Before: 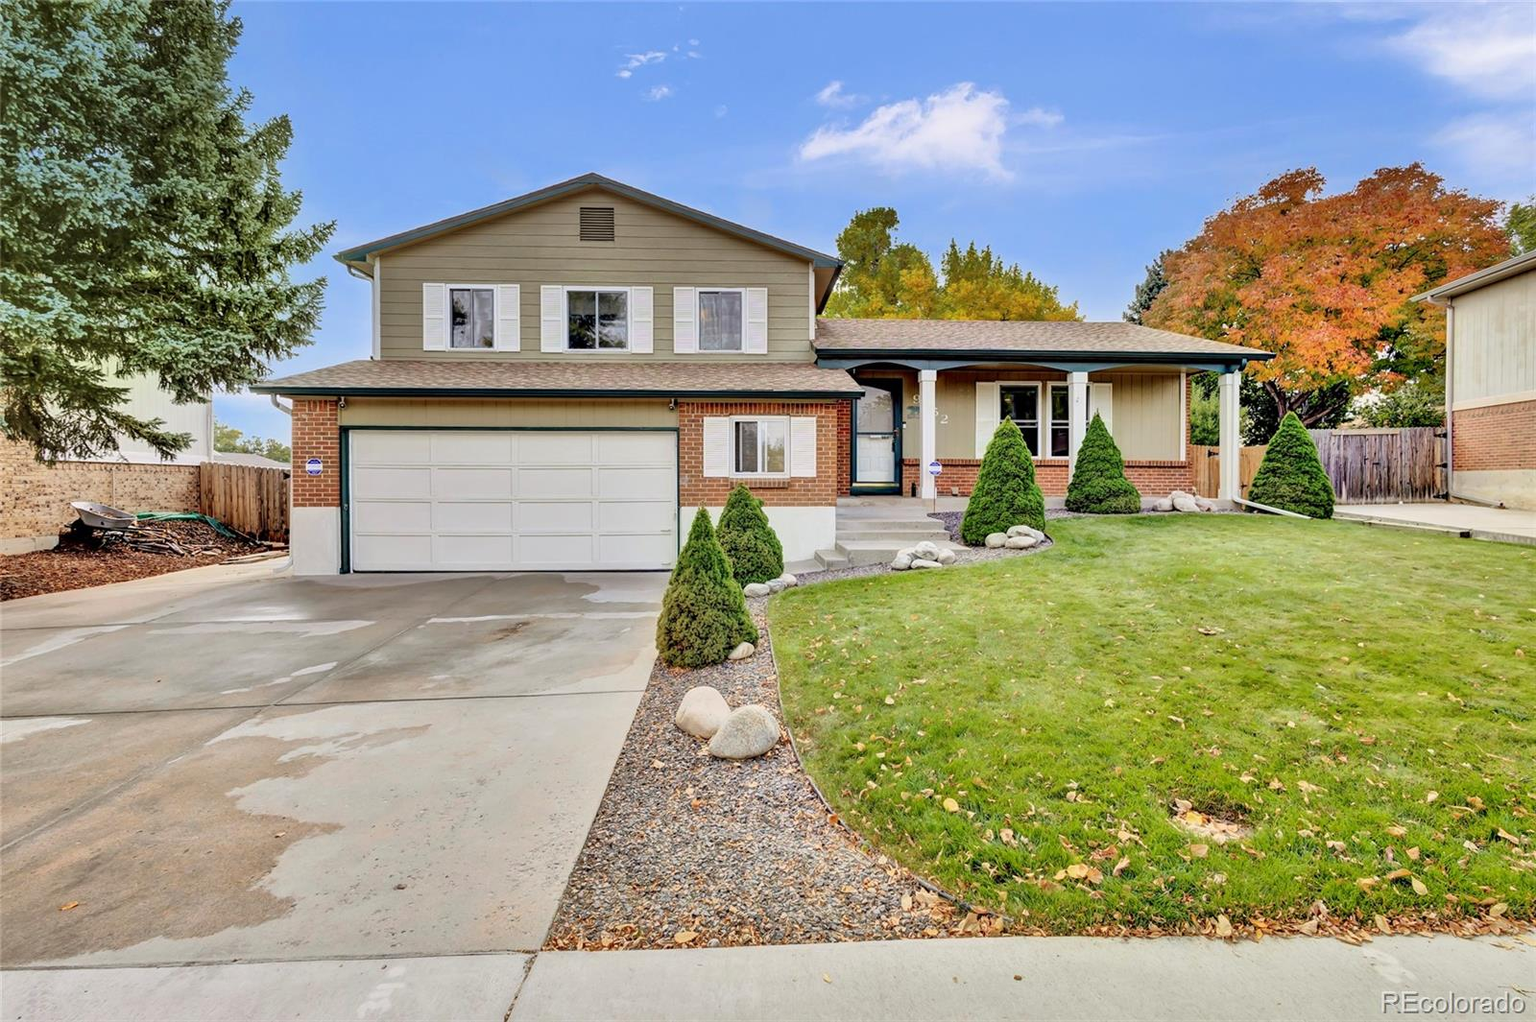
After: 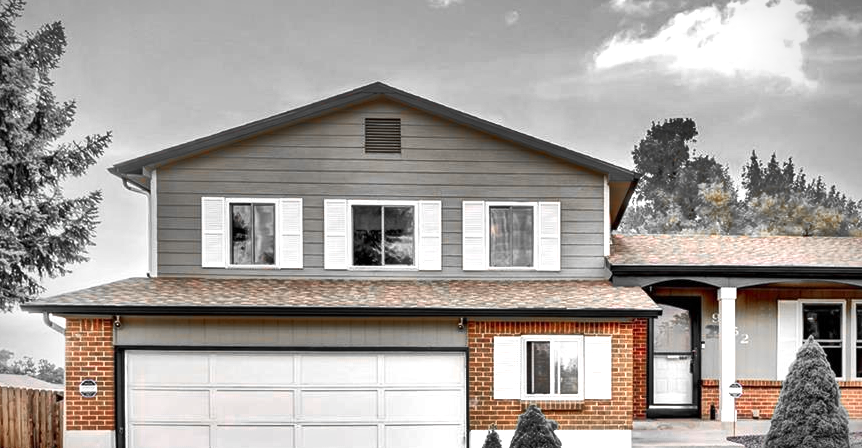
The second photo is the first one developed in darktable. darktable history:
crop: left 14.969%, top 9.254%, right 31.124%, bottom 48.676%
vignetting: brightness -0.6, saturation 0.003
shadows and highlights: radius 107.41, shadows 44.89, highlights -67.26, low approximation 0.01, soften with gaussian
exposure: exposure 0.665 EV, compensate highlight preservation false
color zones: curves: ch0 [(0, 0.65) (0.096, 0.644) (0.221, 0.539) (0.429, 0.5) (0.571, 0.5) (0.714, 0.5) (0.857, 0.5) (1, 0.65)]; ch1 [(0, 0.5) (0.143, 0.5) (0.257, -0.002) (0.429, 0.04) (0.571, -0.001) (0.714, -0.015) (0.857, 0.024) (1, 0.5)]
